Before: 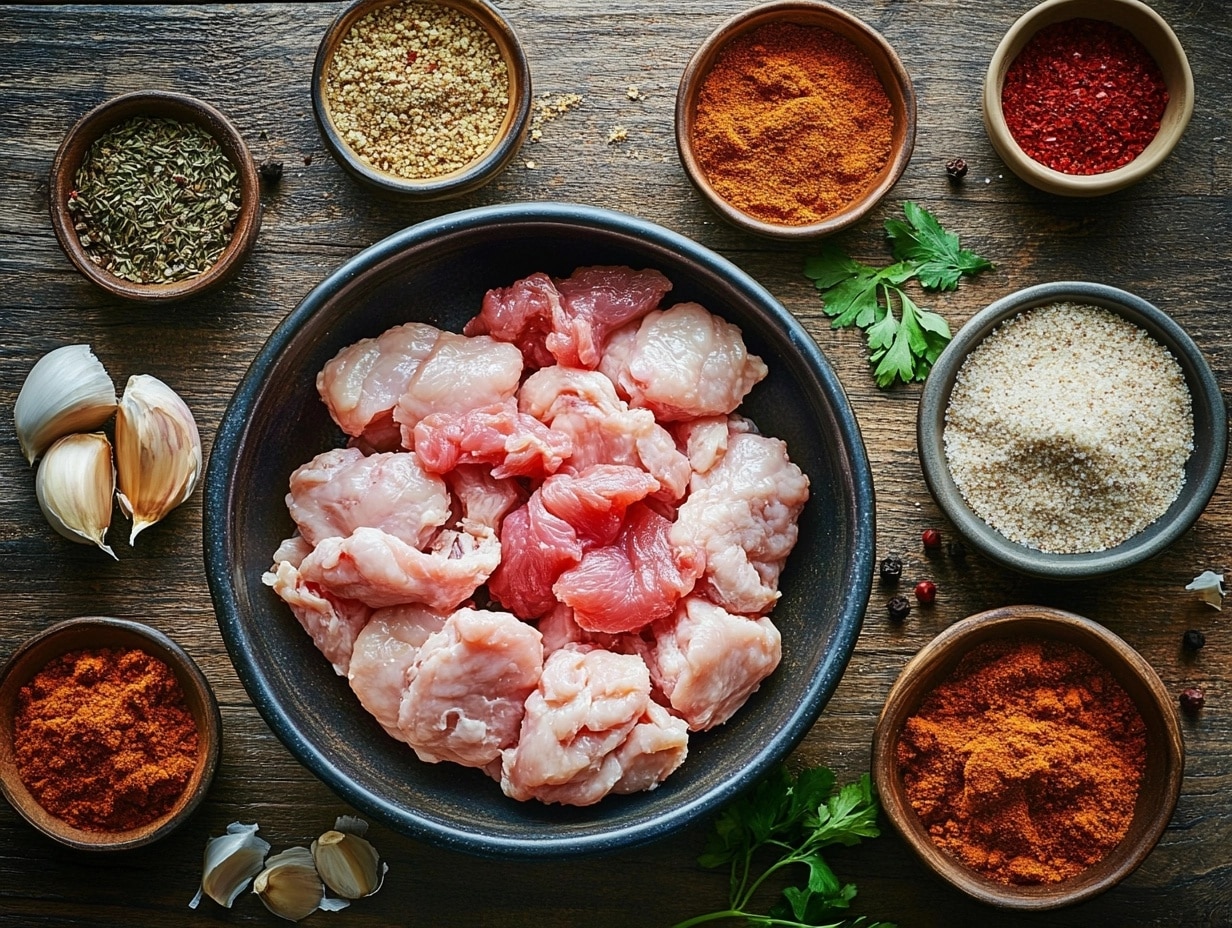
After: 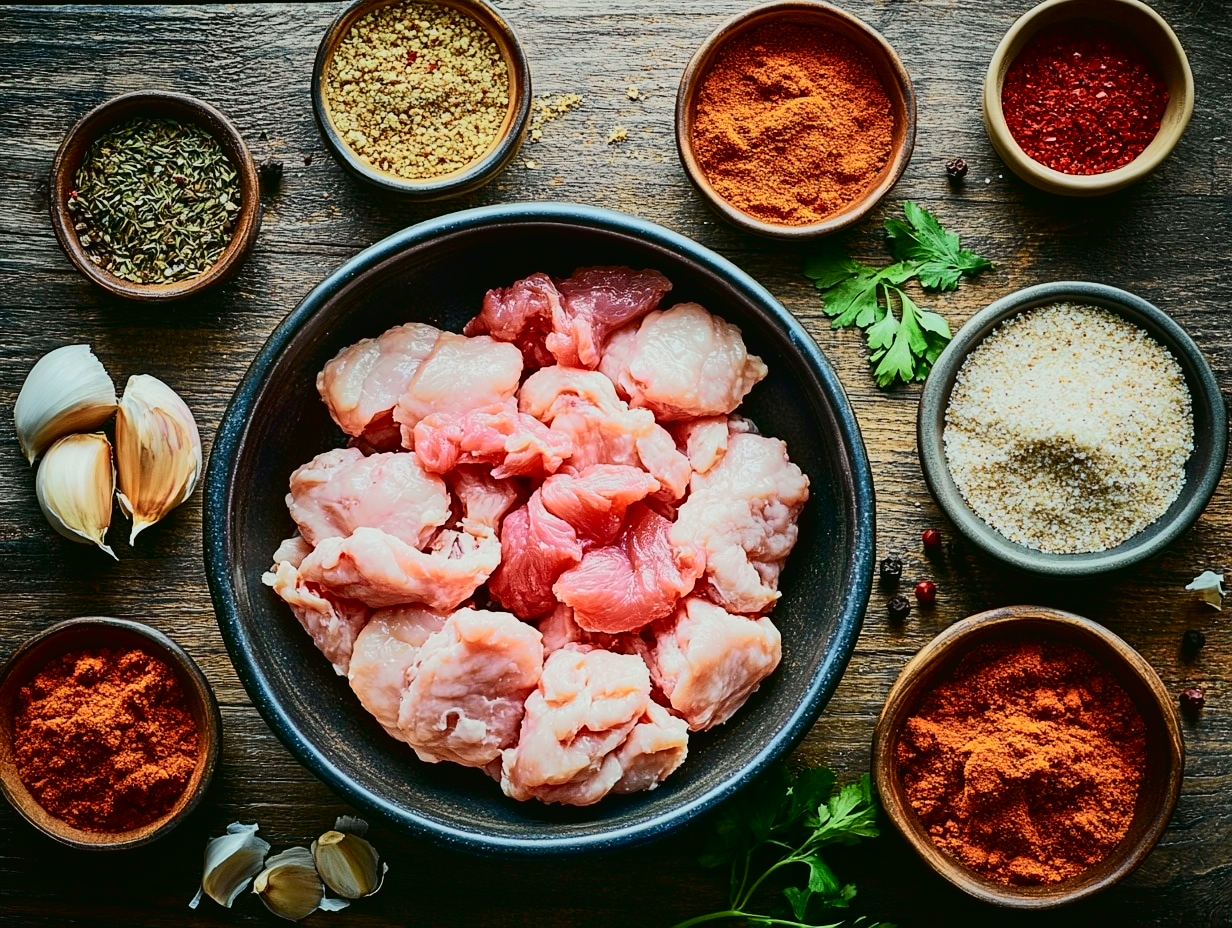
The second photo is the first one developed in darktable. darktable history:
tone curve: curves: ch0 [(0, 0.017) (0.091, 0.04) (0.296, 0.276) (0.439, 0.482) (0.64, 0.729) (0.785, 0.817) (0.995, 0.917)]; ch1 [(0, 0) (0.384, 0.365) (0.463, 0.447) (0.486, 0.474) (0.503, 0.497) (0.526, 0.52) (0.555, 0.564) (0.578, 0.589) (0.638, 0.66) (0.766, 0.773) (1, 1)]; ch2 [(0, 0) (0.374, 0.344) (0.446, 0.443) (0.501, 0.509) (0.528, 0.522) (0.569, 0.593) (0.61, 0.646) (0.666, 0.688) (1, 1)], color space Lab, independent channels, preserve colors none
